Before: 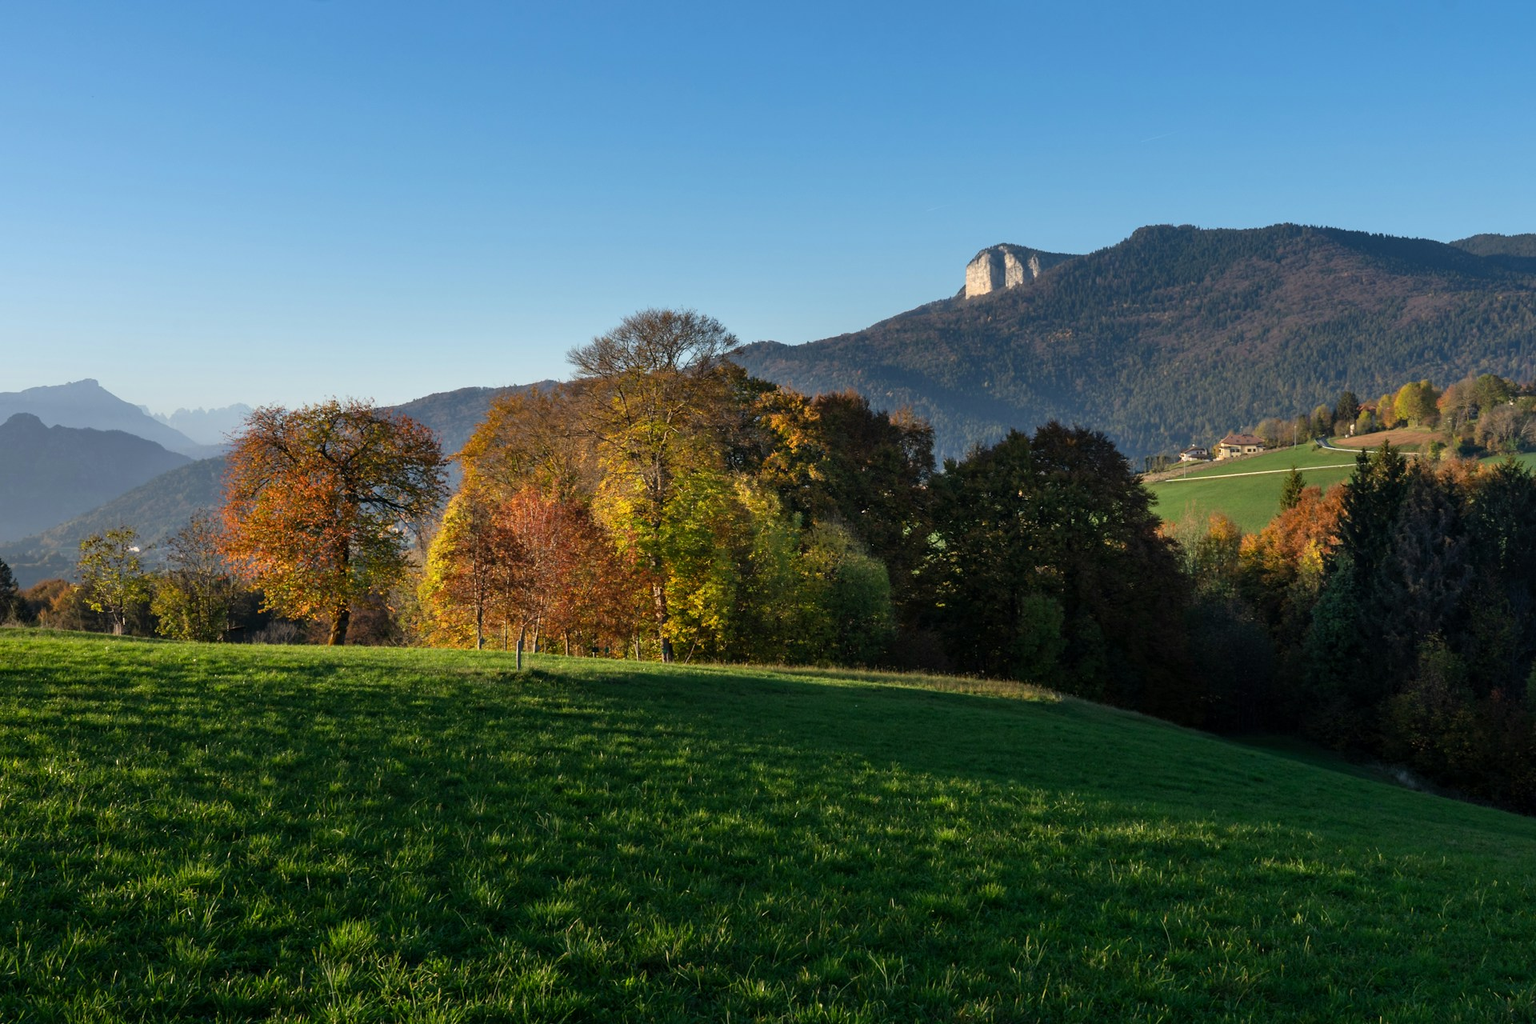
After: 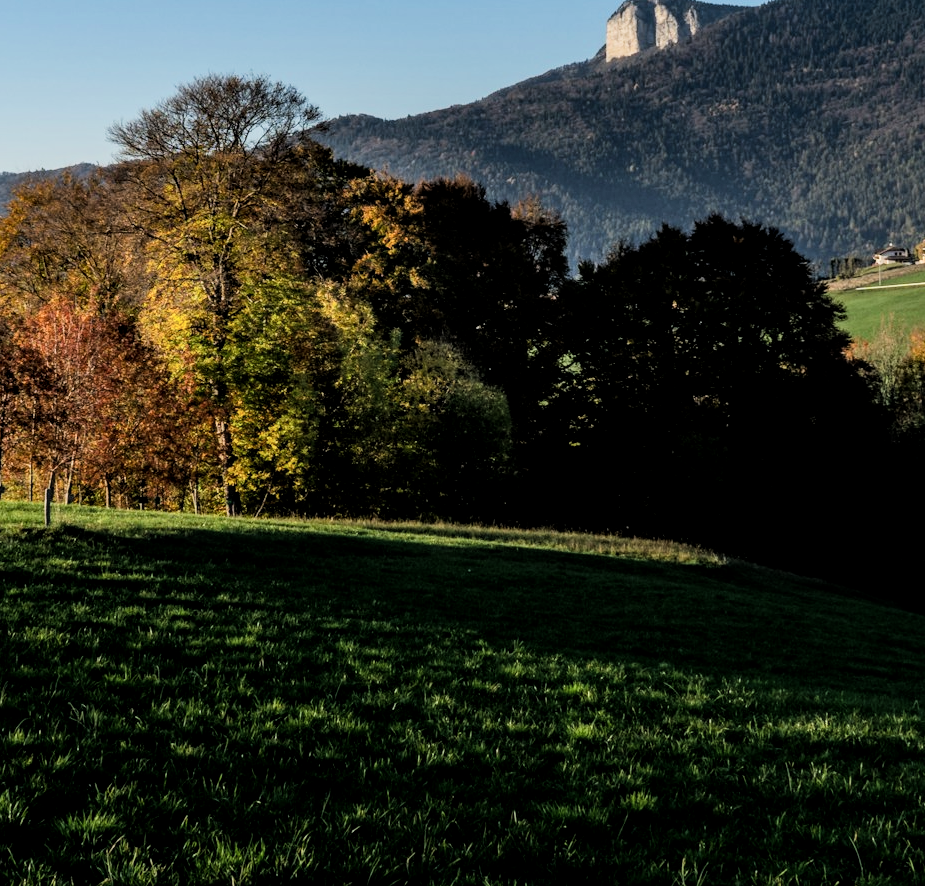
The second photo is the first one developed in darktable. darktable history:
local contrast: on, module defaults
filmic rgb: black relative exposure -5.13 EV, white relative exposure 3.54 EV, hardness 3.17, contrast 1.41, highlights saturation mix -30.4%
crop: left 31.328%, top 24.392%, right 20.446%, bottom 6.372%
